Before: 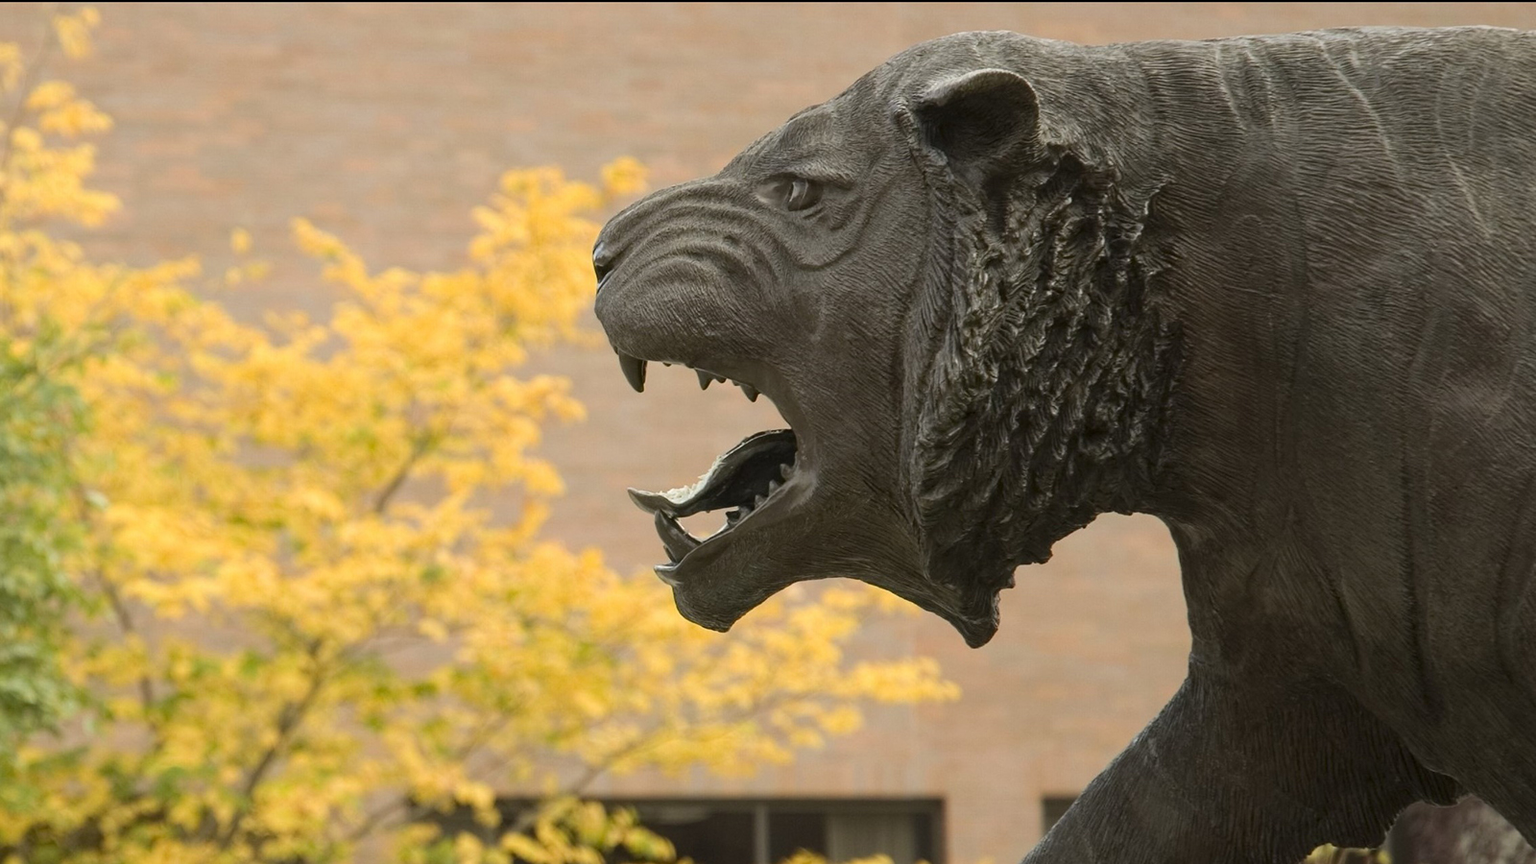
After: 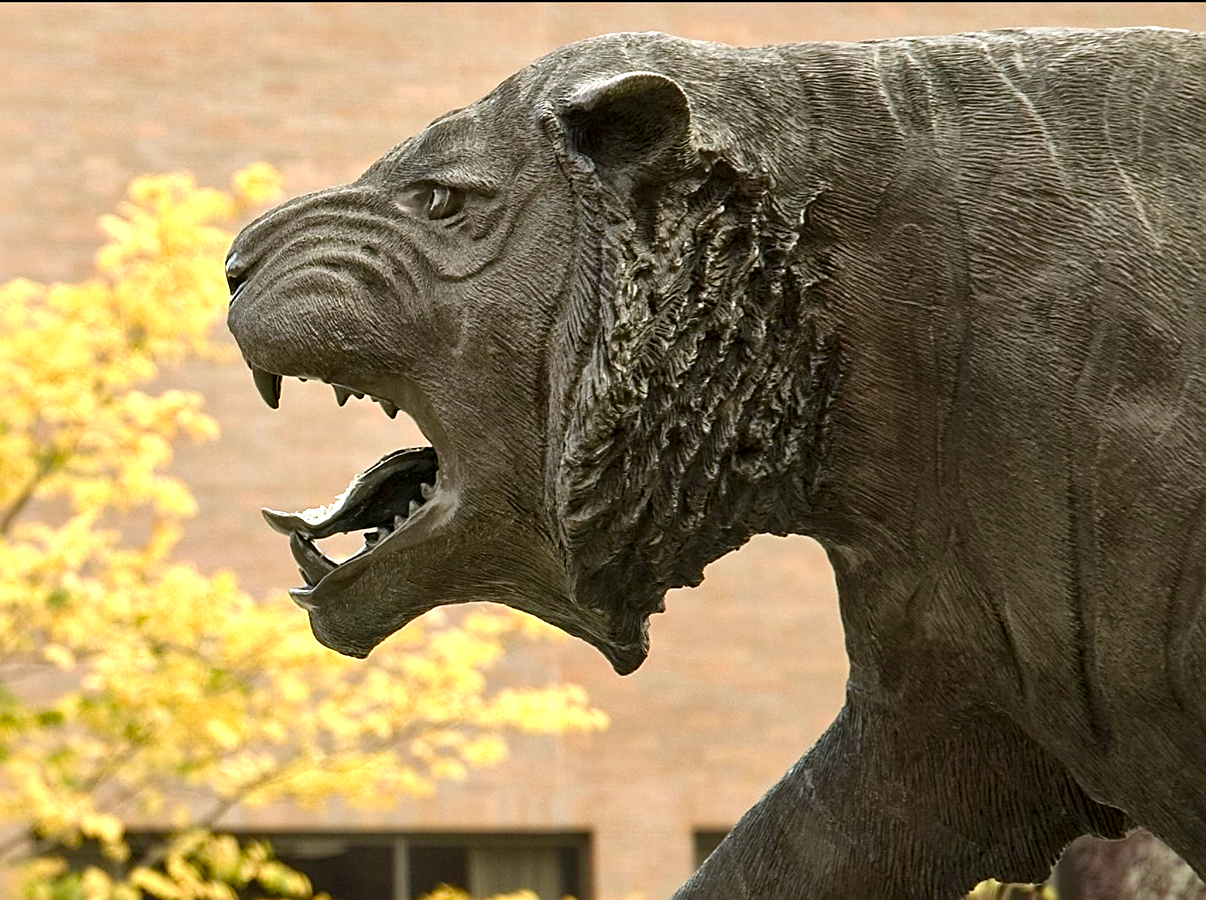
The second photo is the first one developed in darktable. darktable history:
local contrast: mode bilateral grid, contrast 20, coarseness 50, detail 150%, midtone range 0.2
exposure: black level correction 0, exposure 0.5 EV, compensate exposure bias true, compensate highlight preservation false
sharpen: on, module defaults
color balance rgb: perceptual saturation grading › global saturation 20%, perceptual saturation grading › highlights -25%, perceptual saturation grading › shadows 25%
crop and rotate: left 24.6%
velvia: strength 15%
contrast equalizer: octaves 7, y [[0.6 ×6], [0.55 ×6], [0 ×6], [0 ×6], [0 ×6]], mix 0.35
